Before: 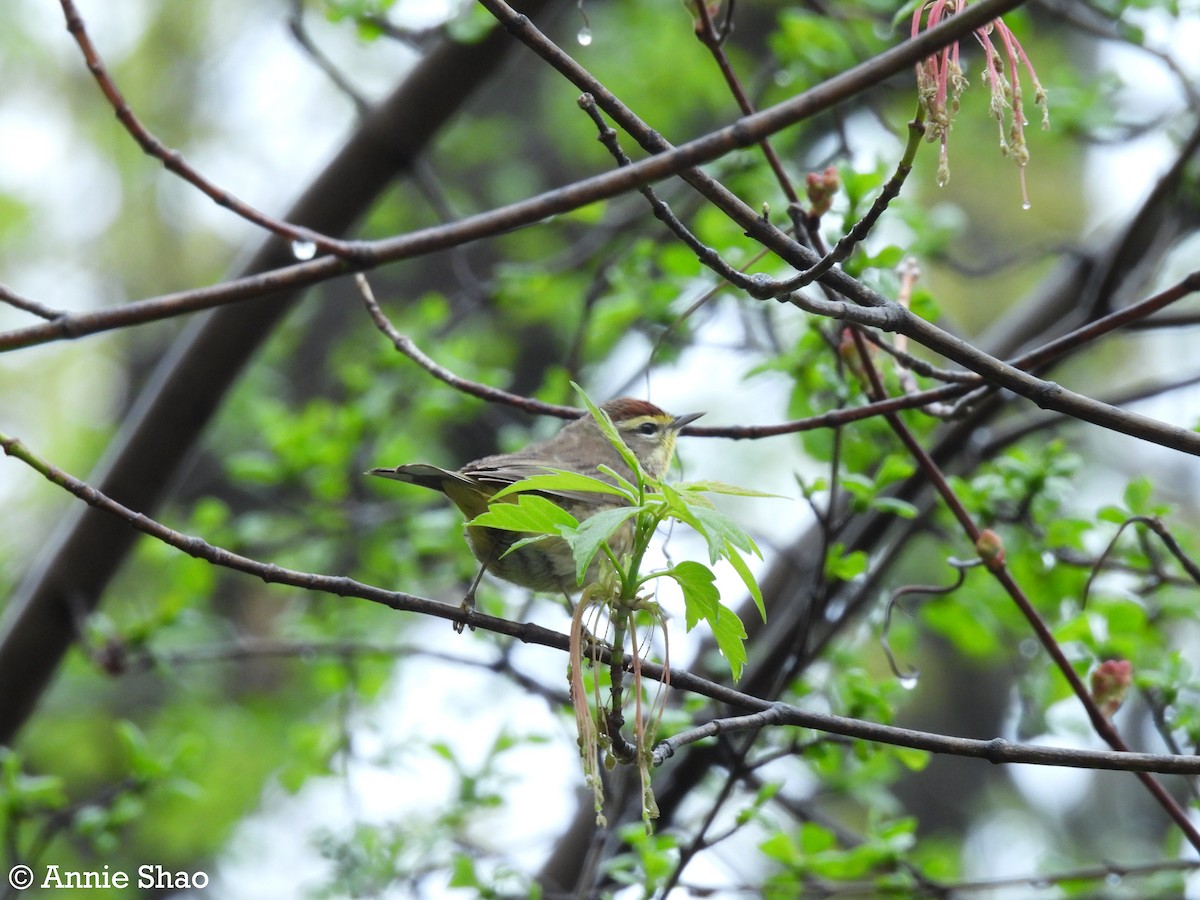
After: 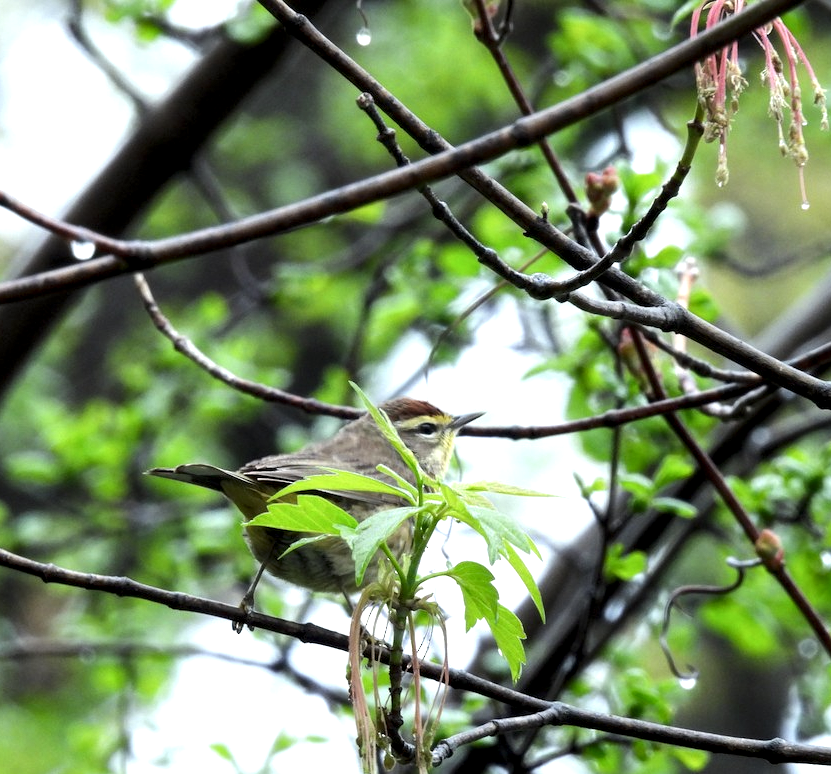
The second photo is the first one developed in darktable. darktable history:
tone equalizer: -8 EV -0.417 EV, -7 EV -0.389 EV, -6 EV -0.333 EV, -5 EV -0.222 EV, -3 EV 0.222 EV, -2 EV 0.333 EV, -1 EV 0.389 EV, +0 EV 0.417 EV, edges refinement/feathering 500, mask exposure compensation -1.57 EV, preserve details no
local contrast: highlights 123%, shadows 126%, detail 140%, midtone range 0.254
crop: left 18.479%, right 12.2%, bottom 13.971%
